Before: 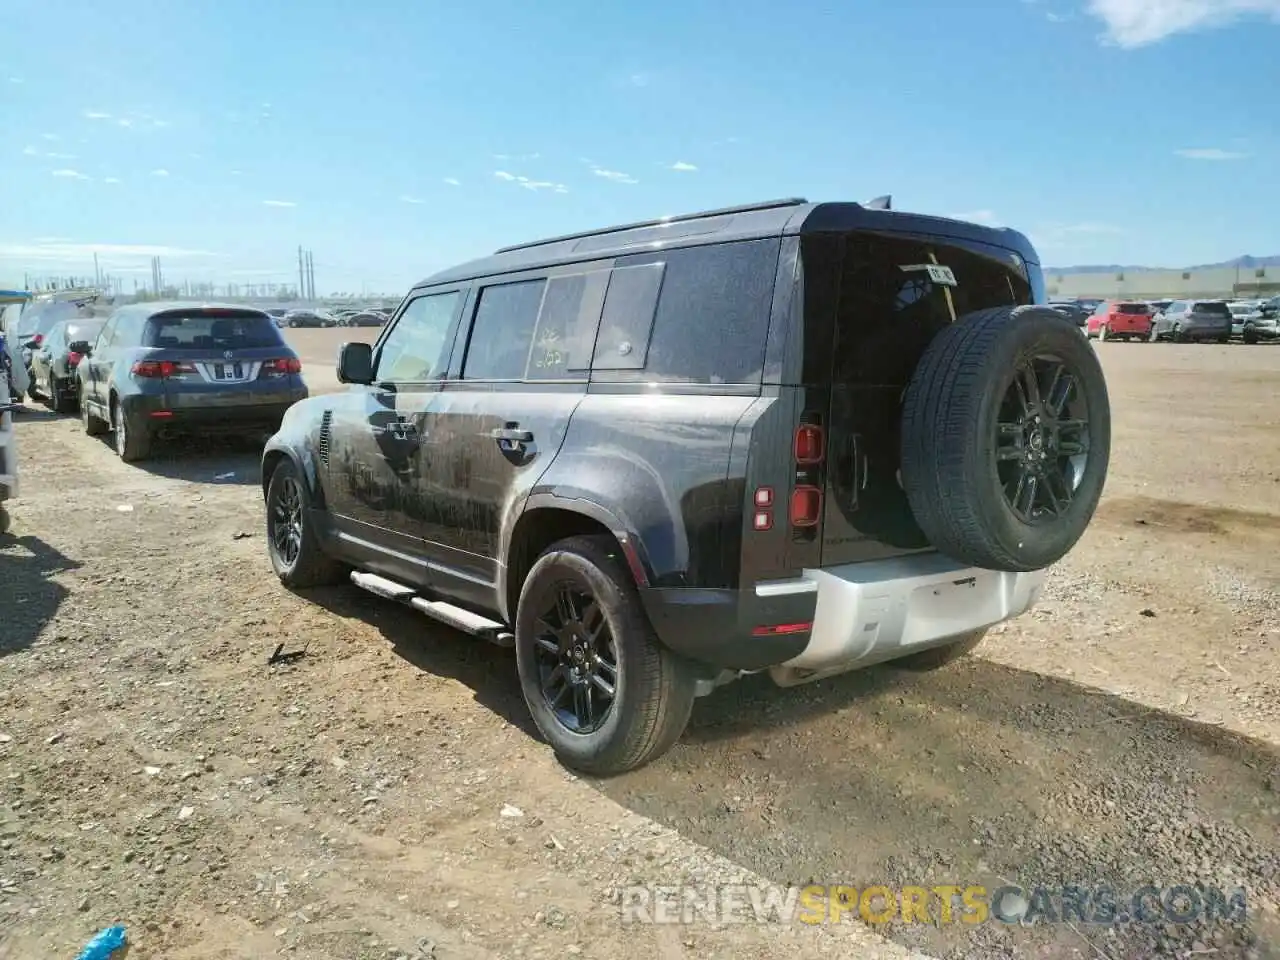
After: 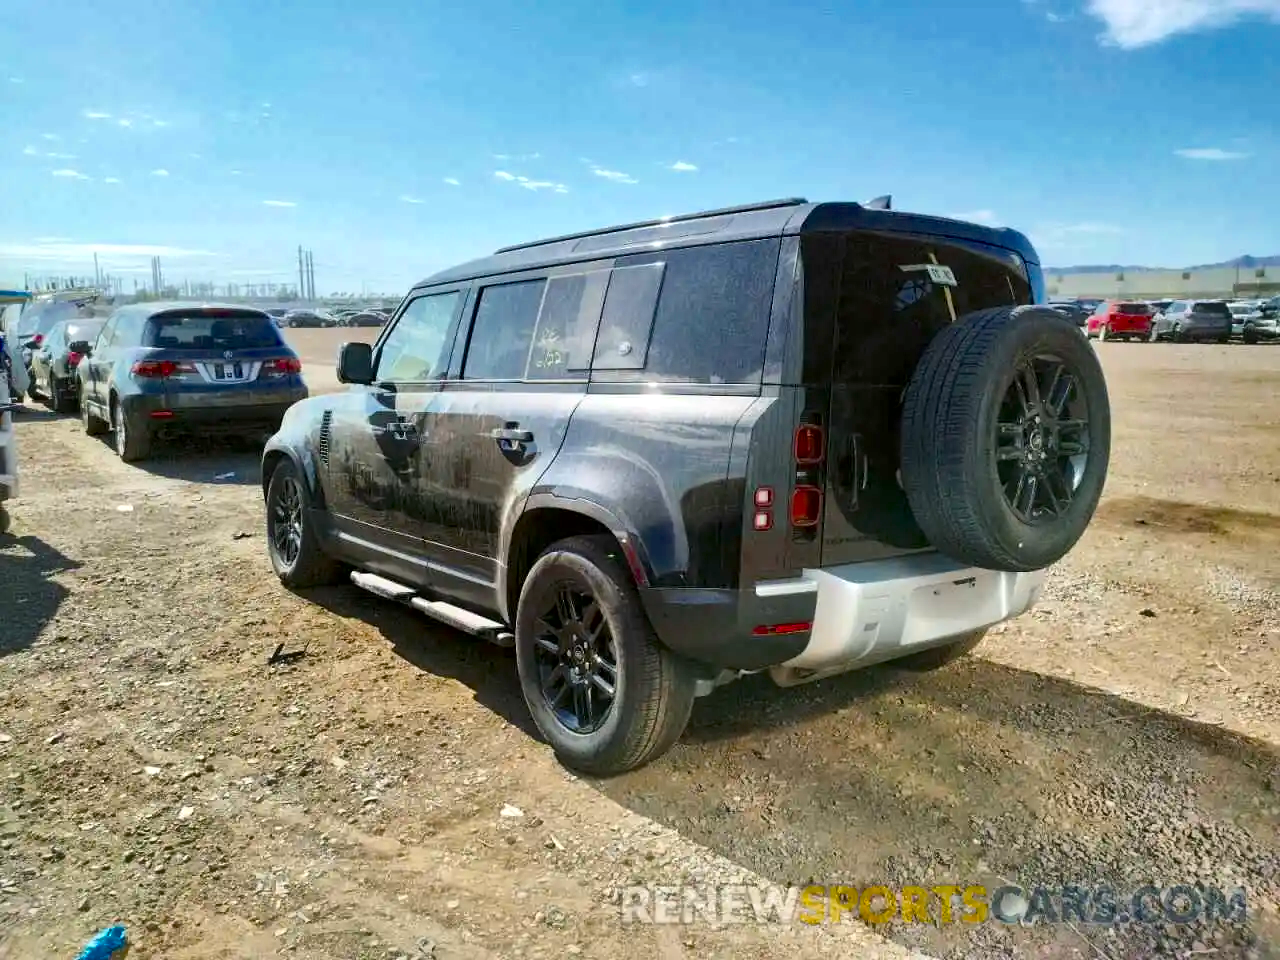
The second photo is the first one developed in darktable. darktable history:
local contrast: mode bilateral grid, contrast 20, coarseness 50, detail 150%, midtone range 0.2
color balance rgb: shadows lift › luminance -19.706%, highlights gain › chroma 0.161%, highlights gain › hue 330.95°, perceptual saturation grading › global saturation 30.118%, saturation formula JzAzBz (2021)
